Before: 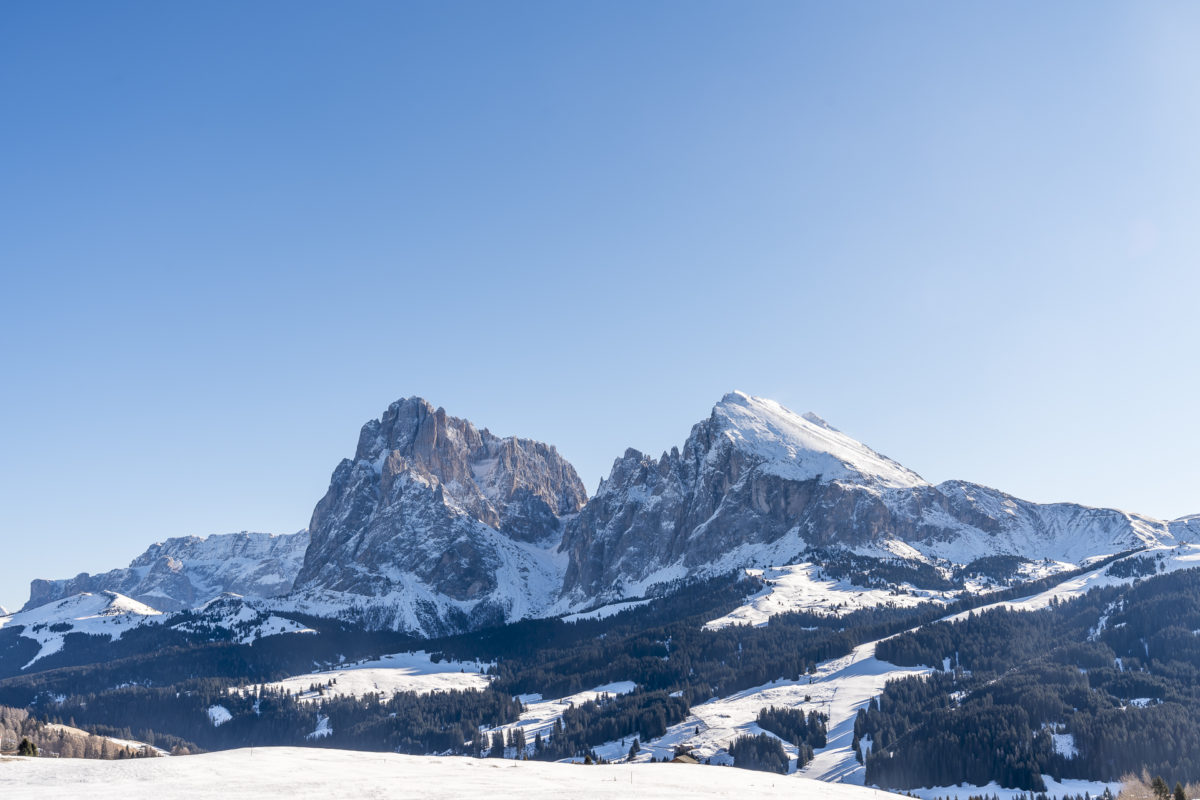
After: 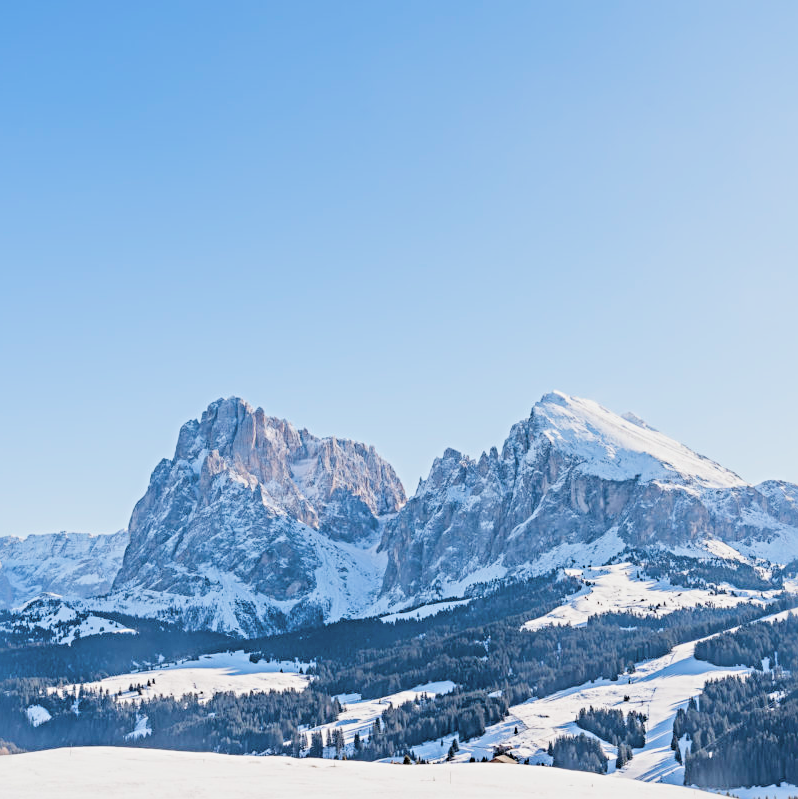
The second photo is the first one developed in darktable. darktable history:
shadows and highlights: radius 127.63, shadows 21.13, highlights -22.14, low approximation 0.01
exposure: black level correction -0.002, exposure 0.712 EV, compensate highlight preservation false
crop and rotate: left 15.147%, right 18.347%
contrast brightness saturation: brightness 0.14
filmic rgb: black relative exposure -7.65 EV, white relative exposure 4.56 EV, hardness 3.61
sharpen: radius 4.854
